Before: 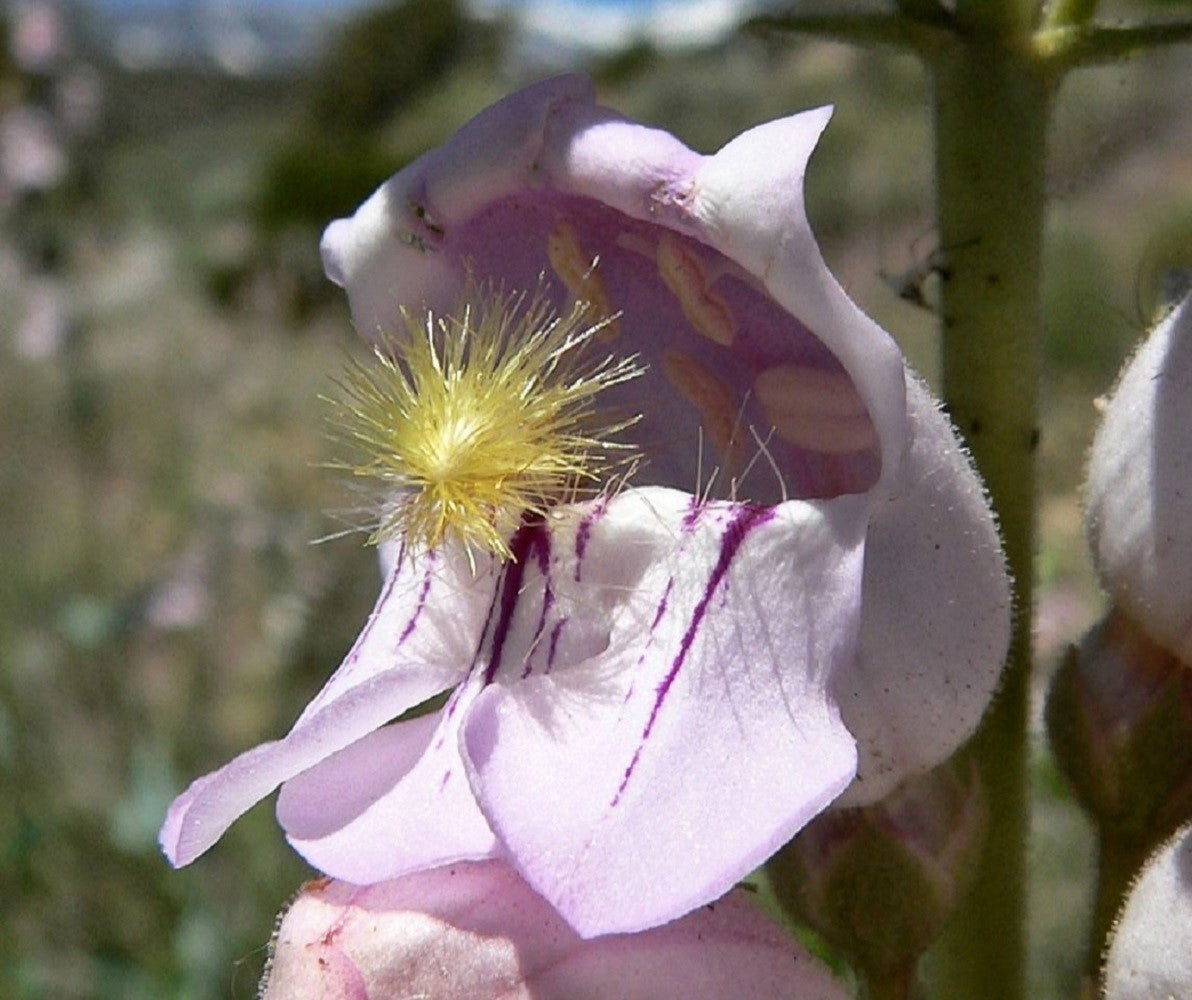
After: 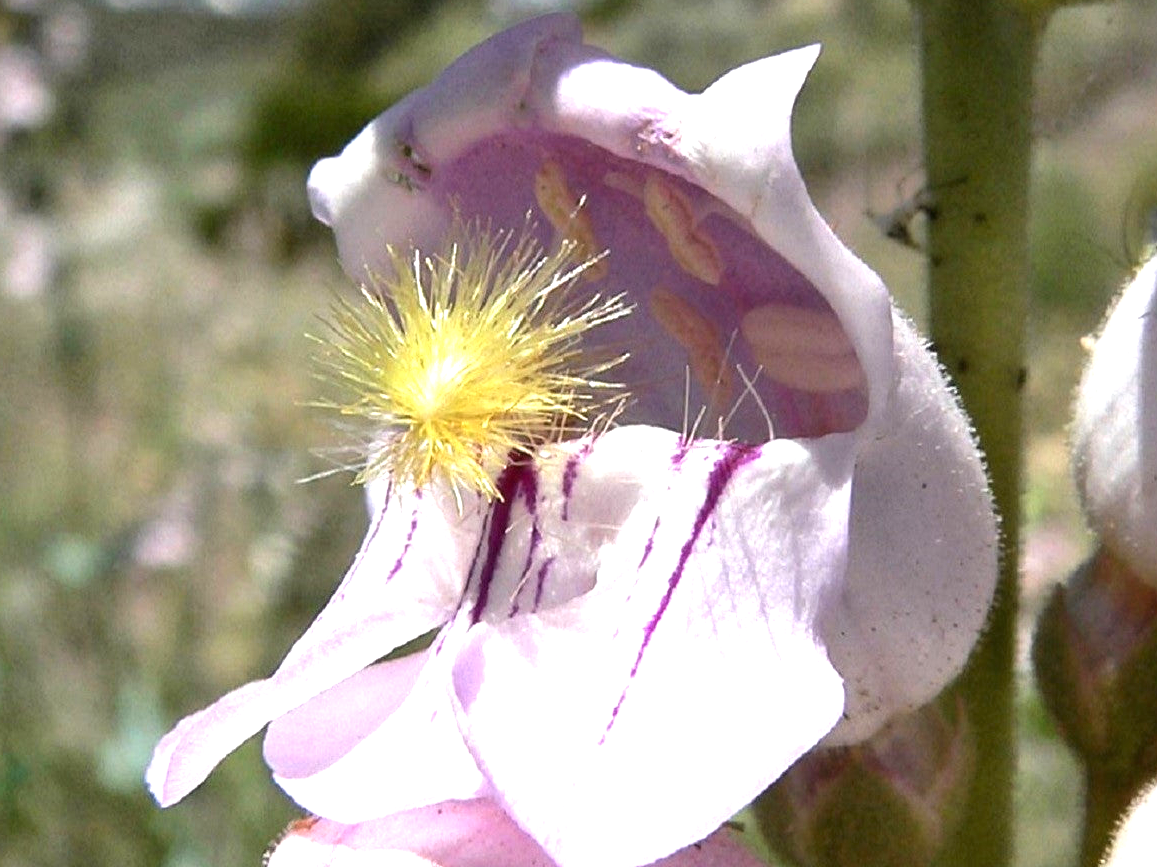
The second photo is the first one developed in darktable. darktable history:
exposure: black level correction 0, exposure 1 EV, compensate highlight preservation false
crop: left 1.154%, top 6.168%, right 1.733%, bottom 7.114%
